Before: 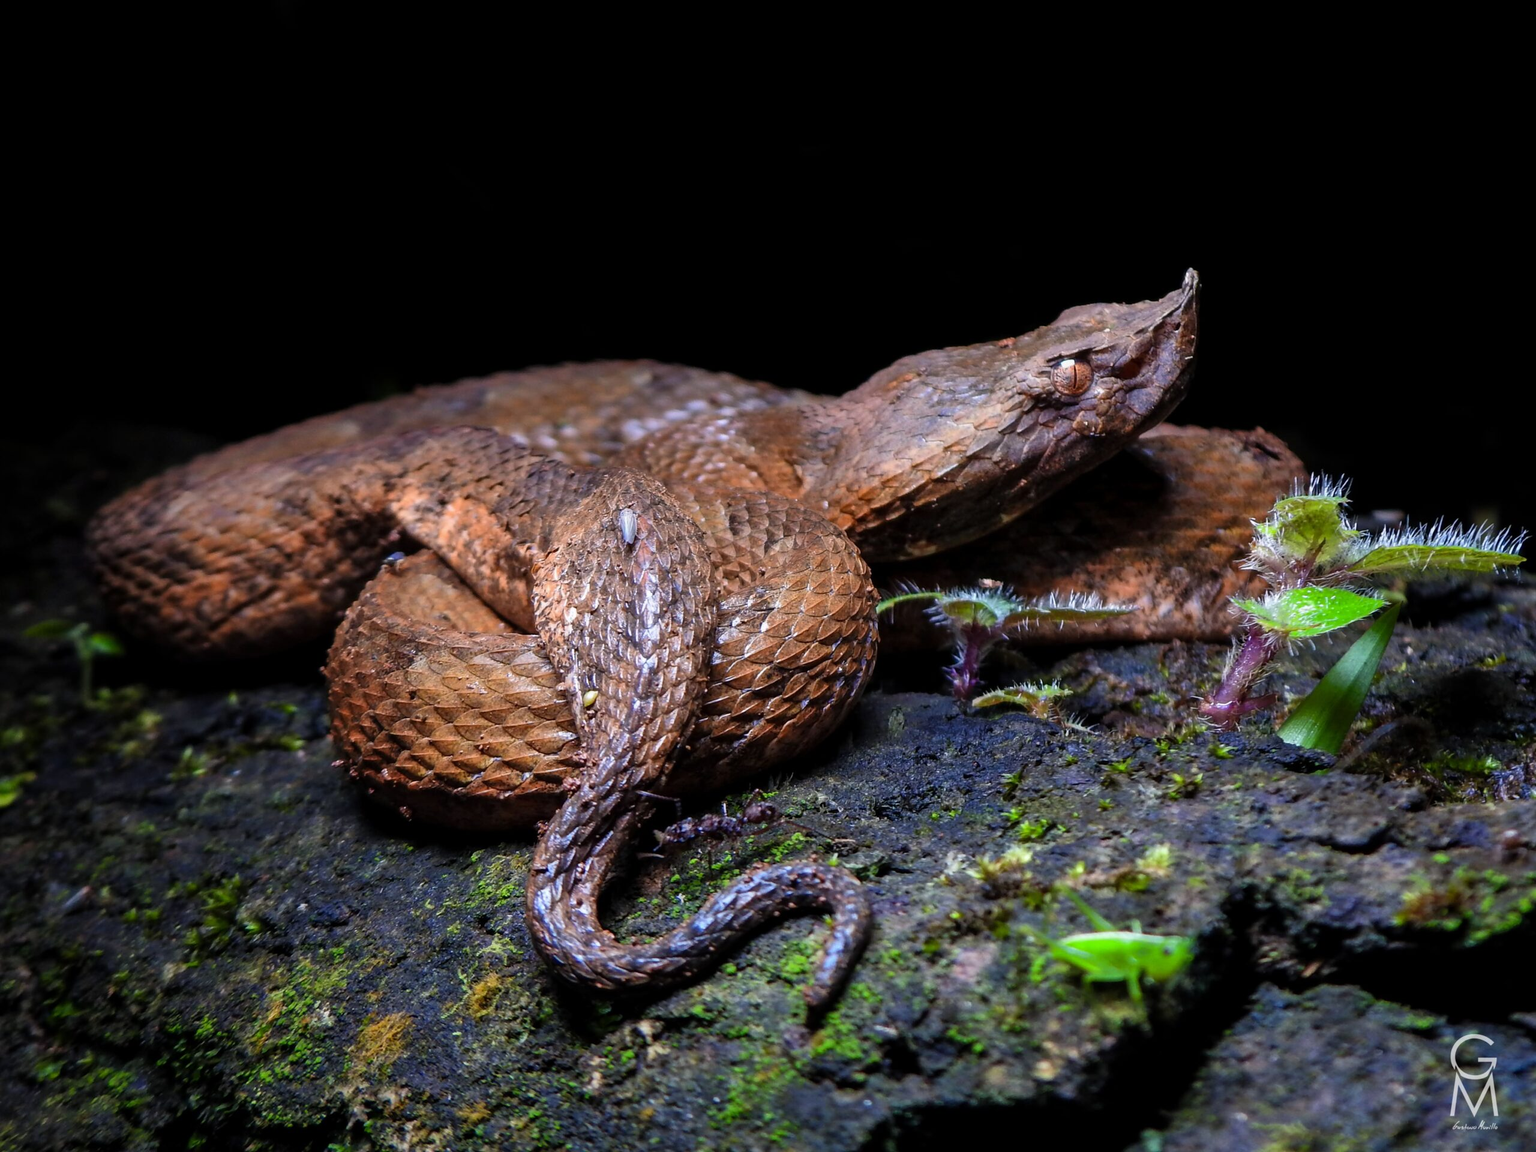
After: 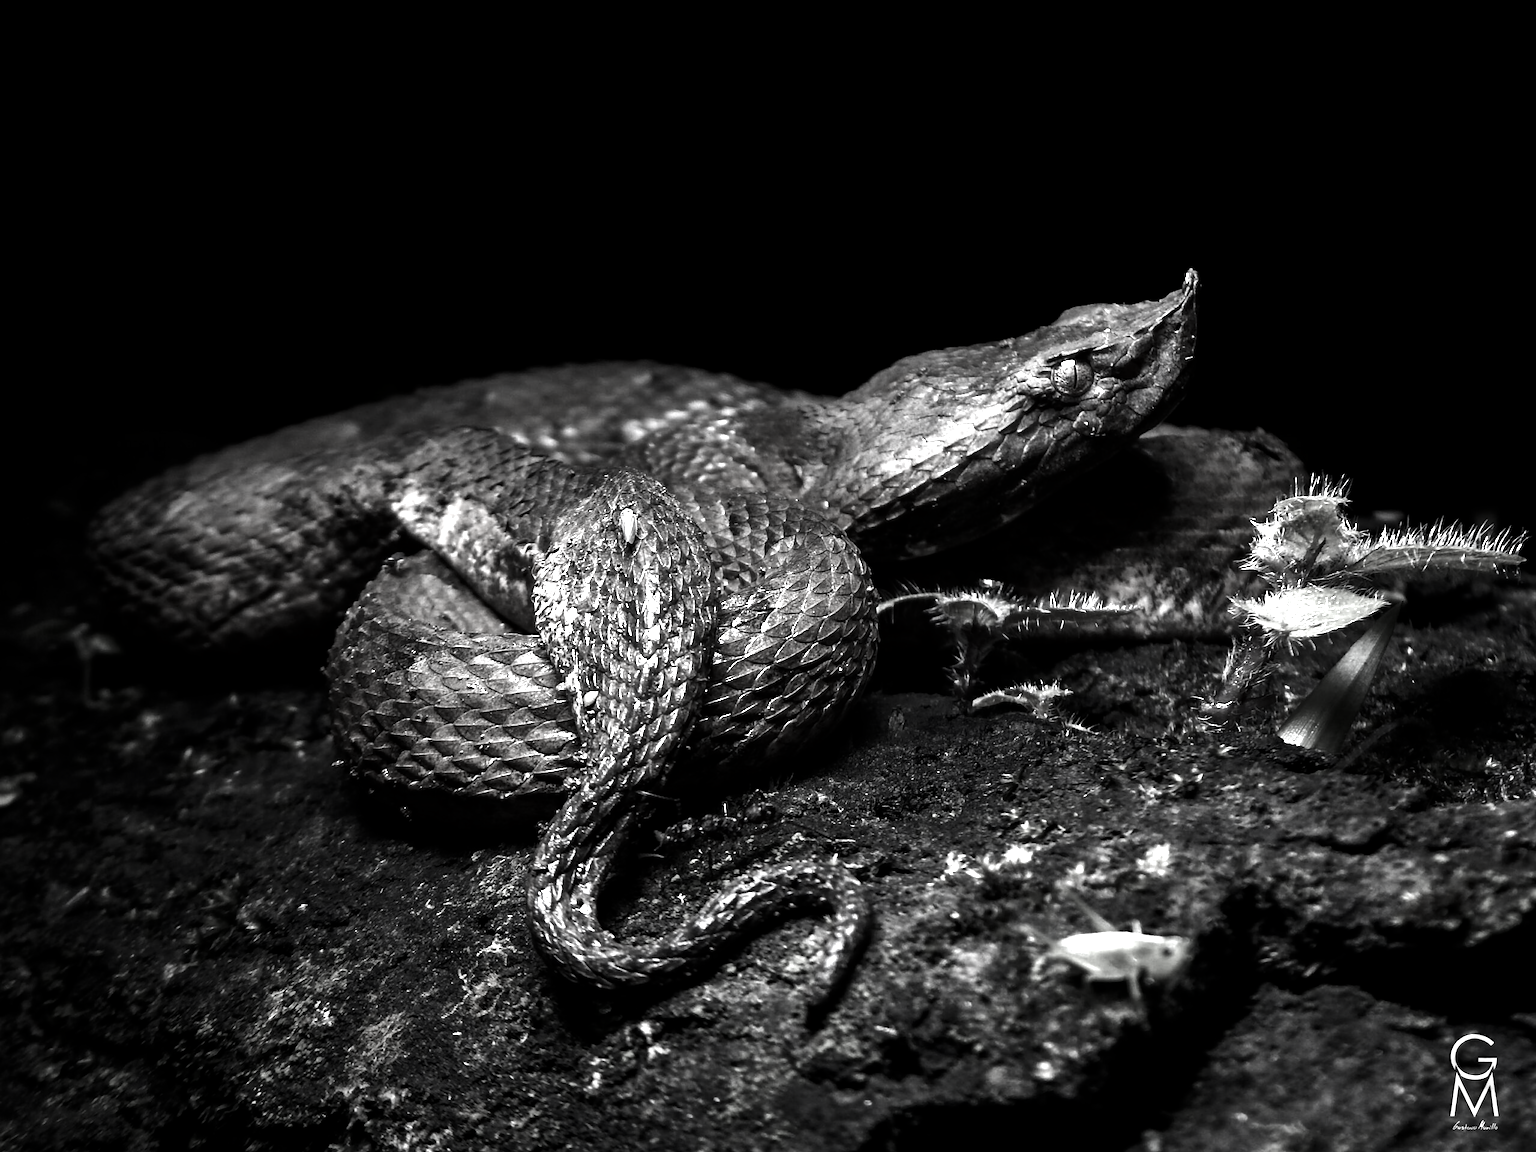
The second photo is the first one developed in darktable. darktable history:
exposure: exposure 1.09 EV, compensate highlight preservation false
contrast brightness saturation: contrast -0.025, brightness -0.585, saturation -0.98
